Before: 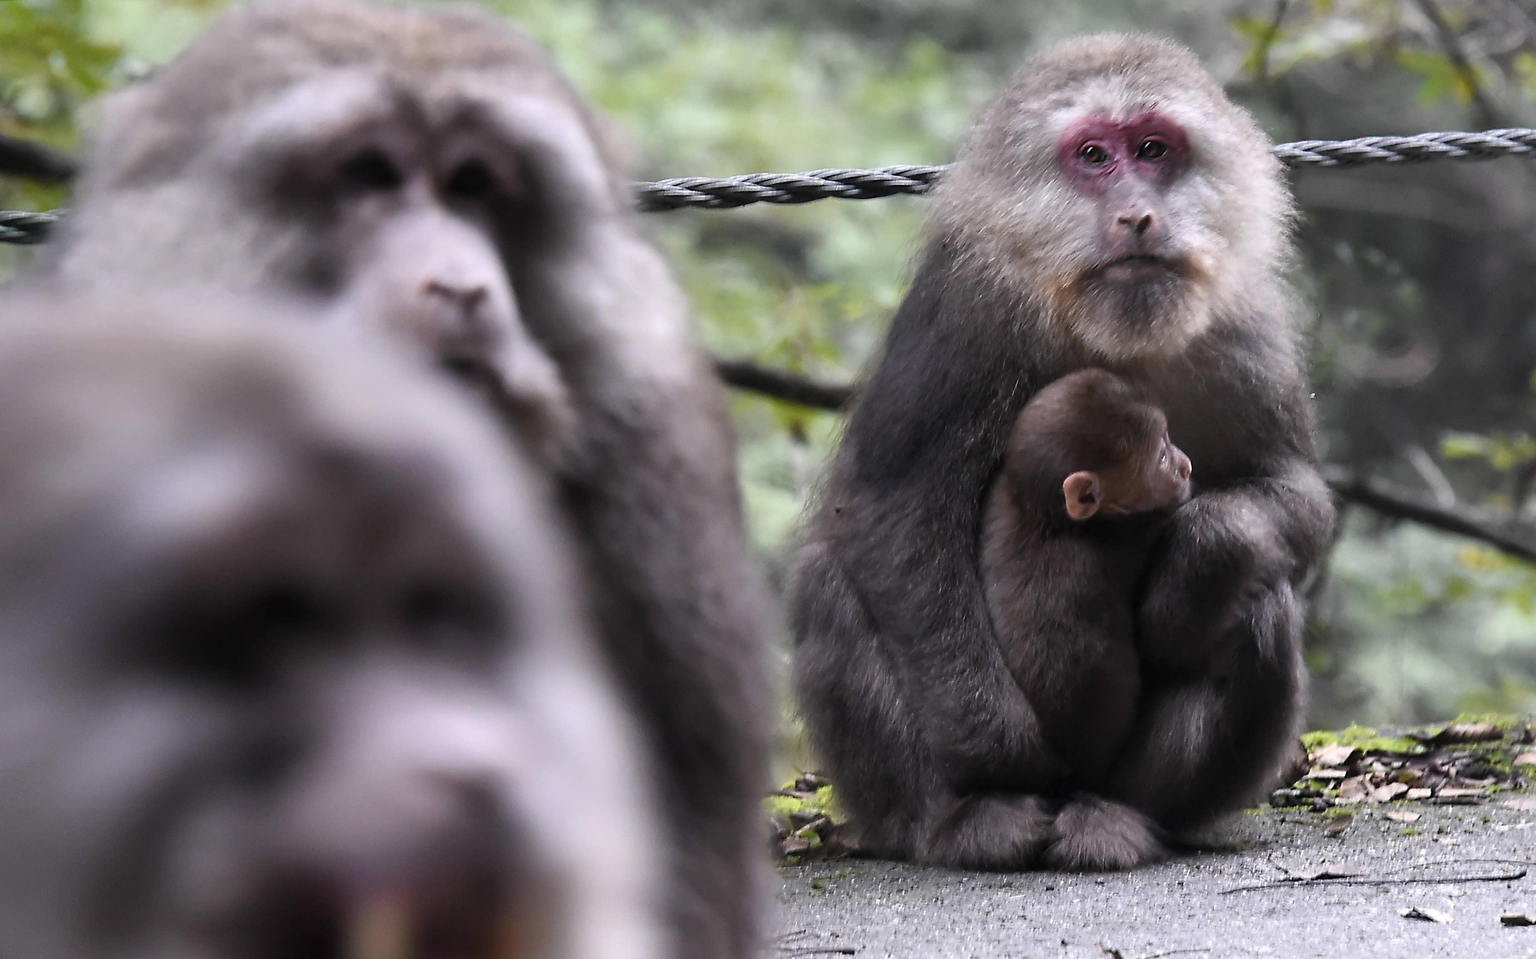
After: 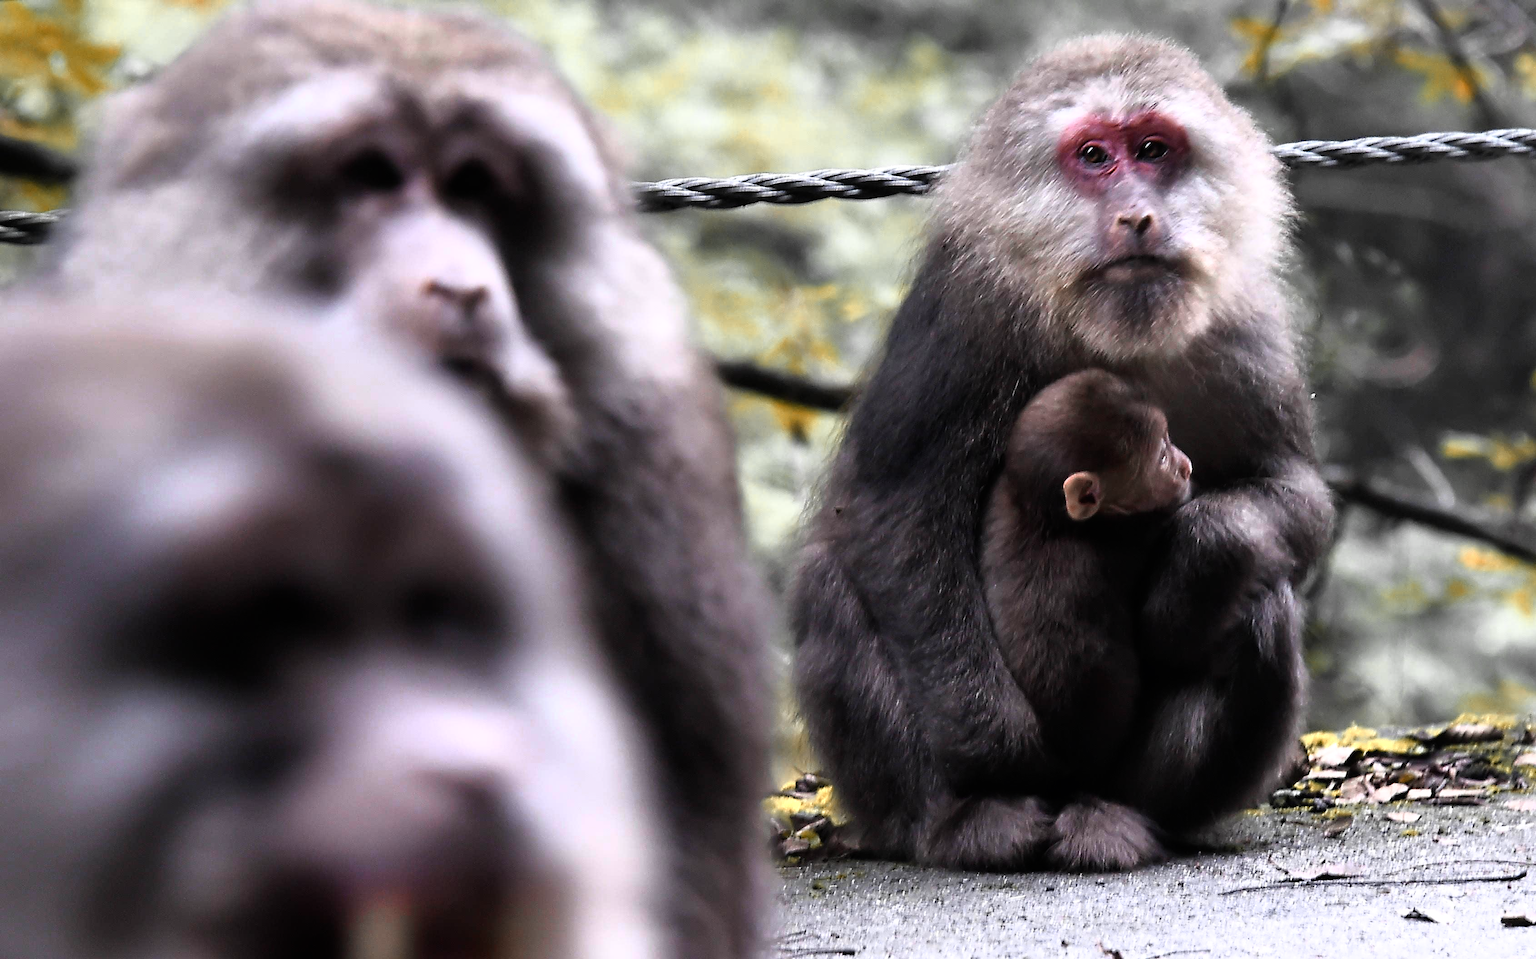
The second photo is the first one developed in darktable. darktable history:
filmic rgb: black relative exposure -9.08 EV, white relative exposure 2.3 EV, hardness 7.49
color zones: curves: ch0 [(0.009, 0.528) (0.136, 0.6) (0.255, 0.586) (0.39, 0.528) (0.522, 0.584) (0.686, 0.736) (0.849, 0.561)]; ch1 [(0.045, 0.781) (0.14, 0.416) (0.257, 0.695) (0.442, 0.032) (0.738, 0.338) (0.818, 0.632) (0.891, 0.741) (1, 0.704)]; ch2 [(0, 0.667) (0.141, 0.52) (0.26, 0.37) (0.474, 0.432) (0.743, 0.286)]
